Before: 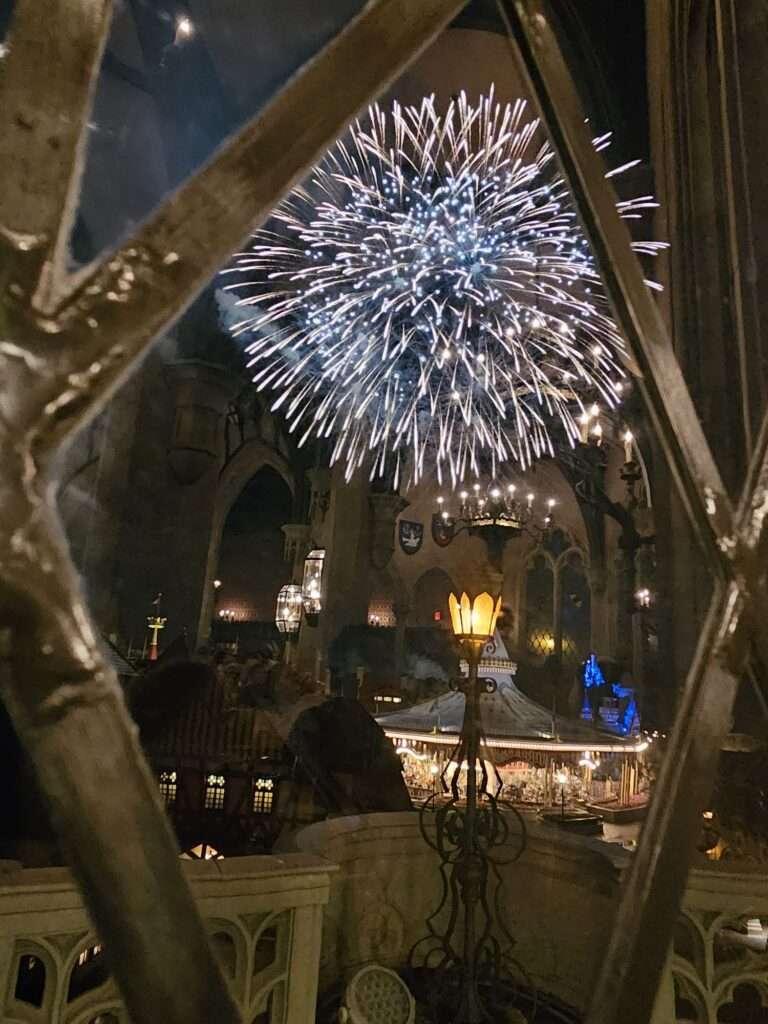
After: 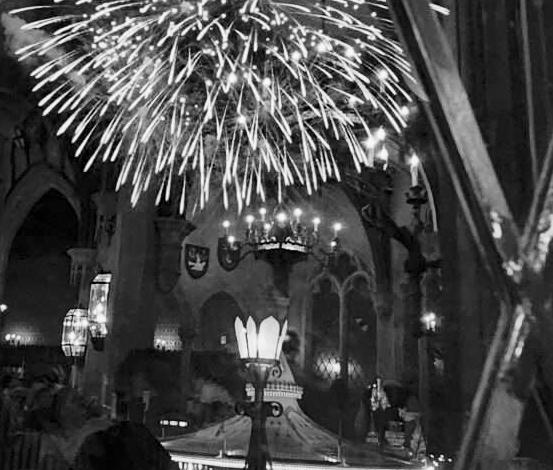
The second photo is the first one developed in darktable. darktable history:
crop and rotate: left 27.938%, top 27.046%, bottom 27.046%
local contrast: mode bilateral grid, contrast 20, coarseness 50, detail 132%, midtone range 0.2
monochrome: on, module defaults
tone curve: curves: ch0 [(0, 0.006) (0.037, 0.022) (0.123, 0.105) (0.19, 0.173) (0.277, 0.279) (0.474, 0.517) (0.597, 0.662) (0.687, 0.774) (0.855, 0.891) (1, 0.982)]; ch1 [(0, 0) (0.243, 0.245) (0.422, 0.415) (0.493, 0.495) (0.508, 0.503) (0.544, 0.552) (0.557, 0.582) (0.626, 0.672) (0.694, 0.732) (1, 1)]; ch2 [(0, 0) (0.249, 0.216) (0.356, 0.329) (0.424, 0.442) (0.476, 0.483) (0.498, 0.5) (0.517, 0.519) (0.532, 0.539) (0.562, 0.596) (0.614, 0.662) (0.706, 0.757) (0.808, 0.809) (0.991, 0.968)], color space Lab, independent channels, preserve colors none
exposure: exposure -0.048 EV, compensate highlight preservation false
